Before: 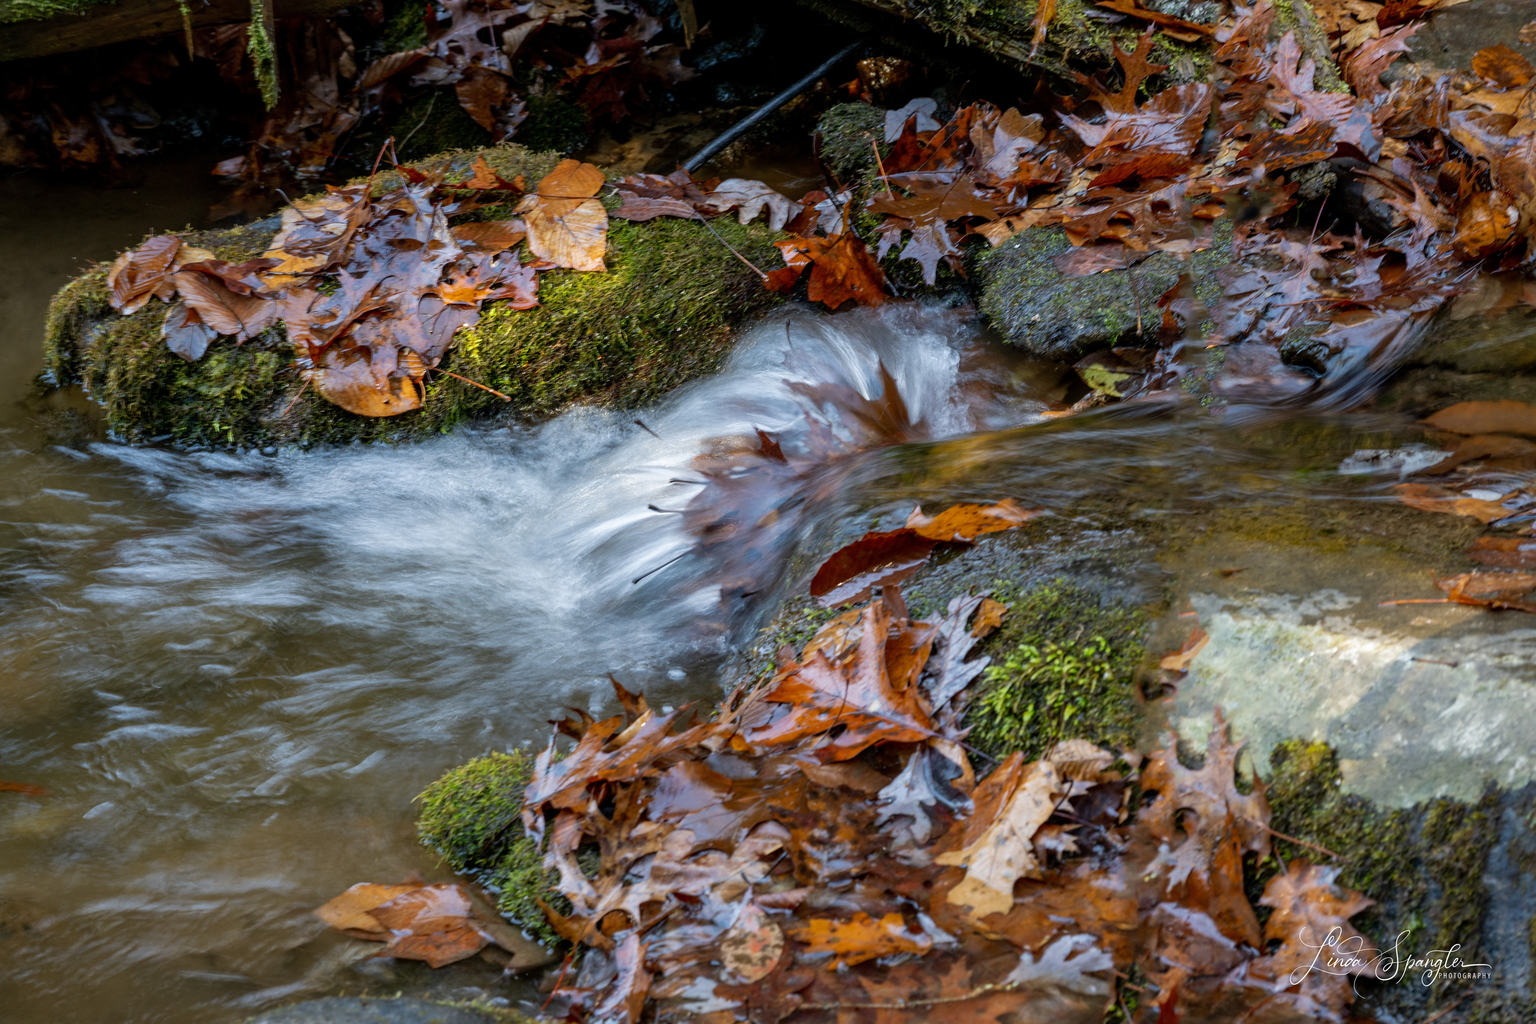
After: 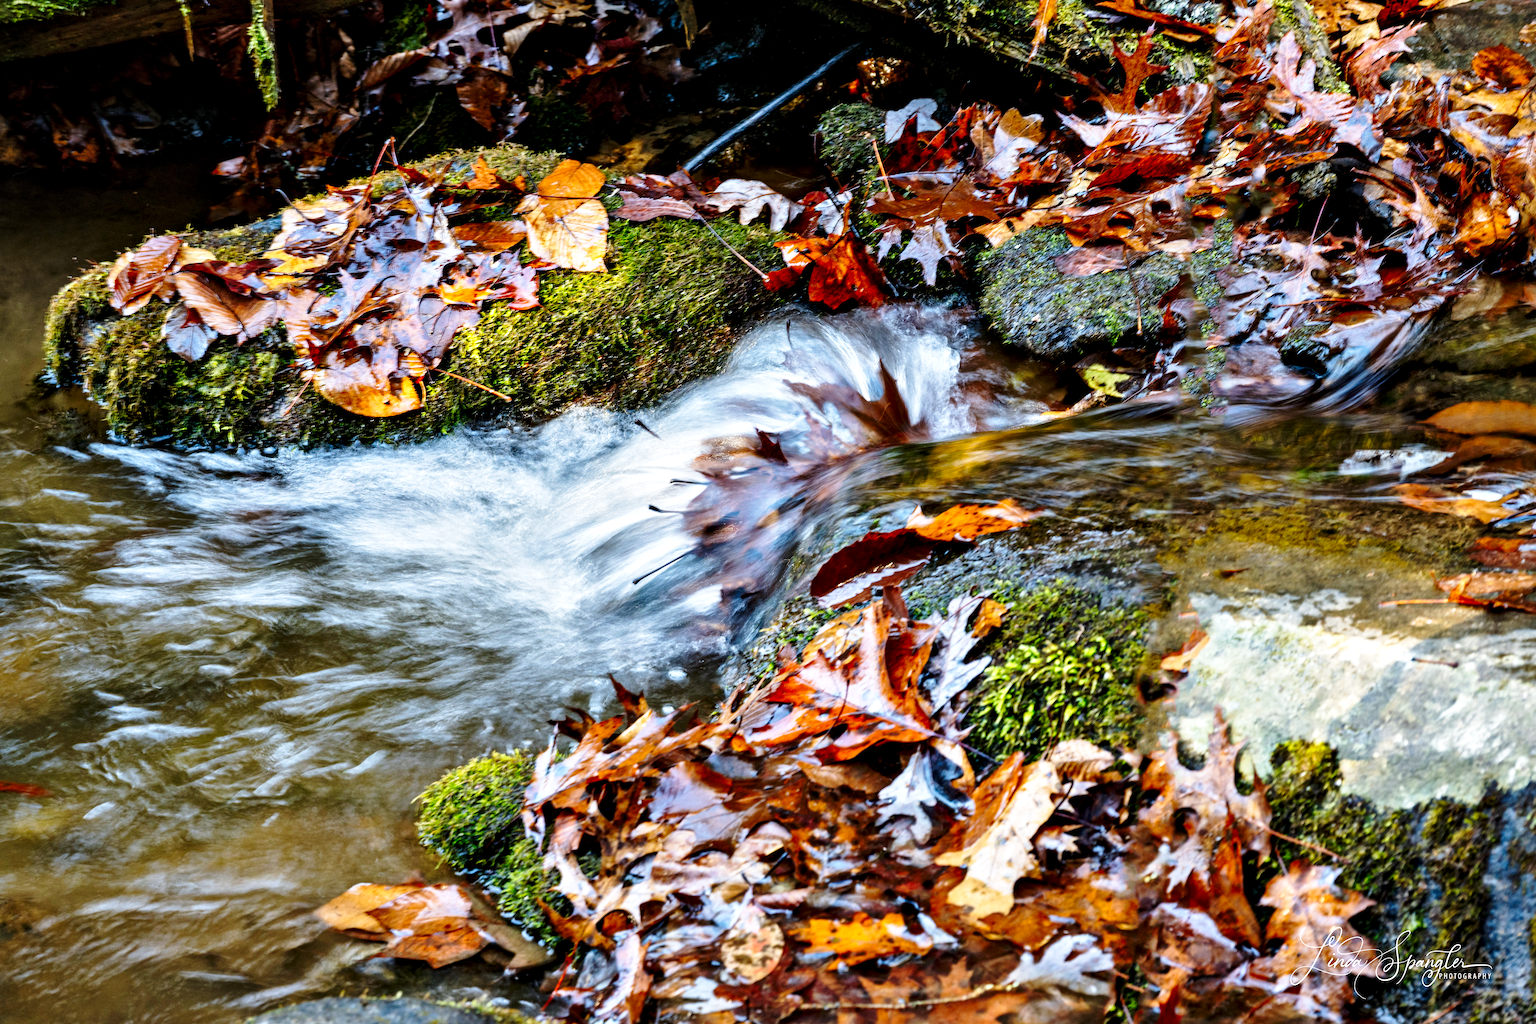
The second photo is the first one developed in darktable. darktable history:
contrast brightness saturation: saturation 0.125
base curve: curves: ch0 [(0, 0) (0.036, 0.037) (0.121, 0.228) (0.46, 0.76) (0.859, 0.983) (1, 1)], preserve colors none
contrast equalizer: octaves 7, y [[0.6 ×6], [0.55 ×6], [0 ×6], [0 ×6], [0 ×6]]
local contrast: mode bilateral grid, contrast 20, coarseness 50, detail 119%, midtone range 0.2
